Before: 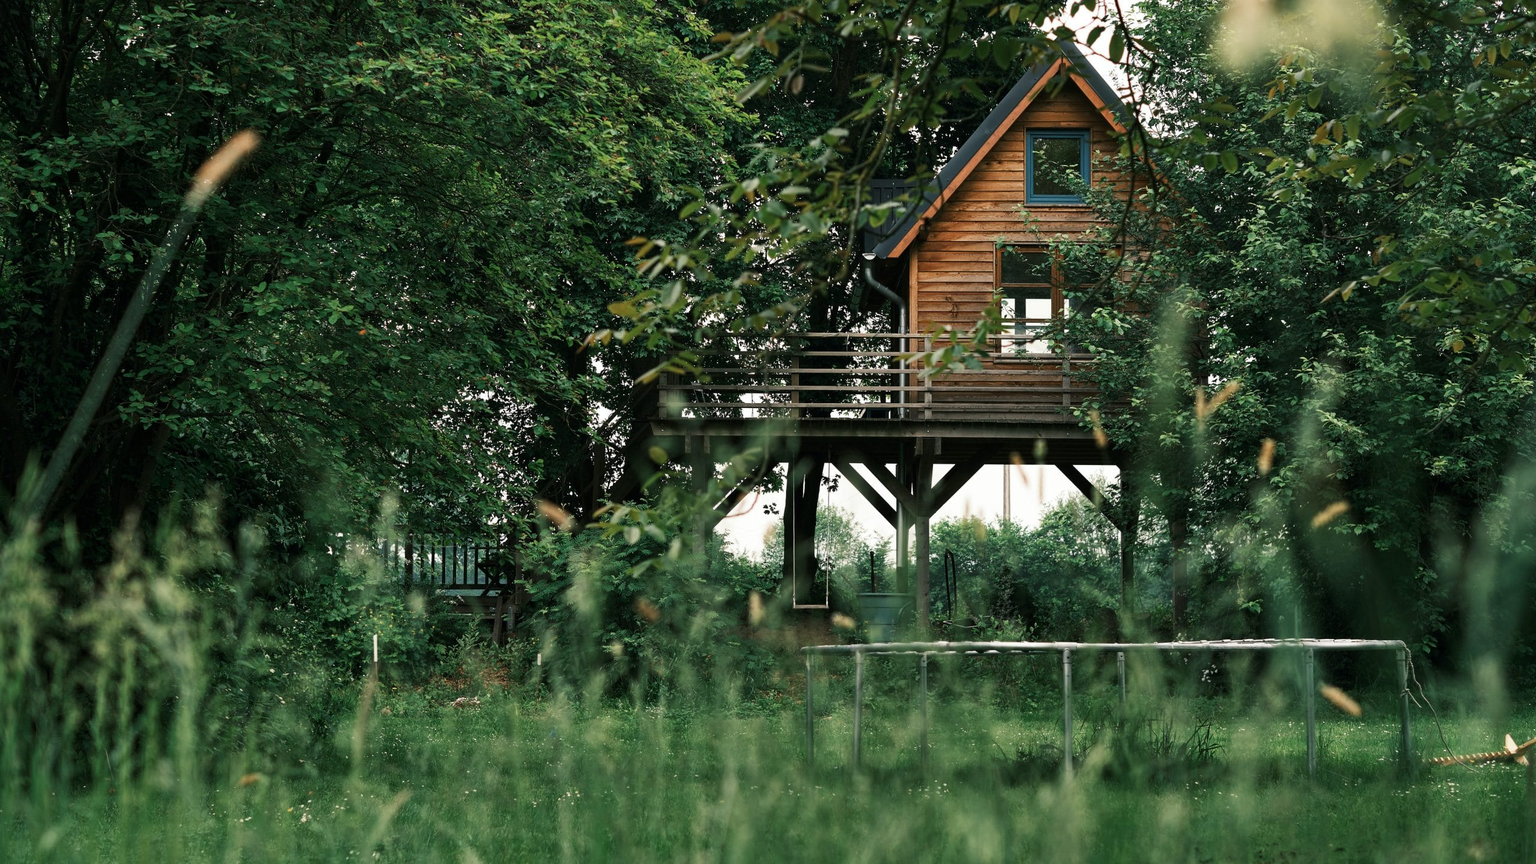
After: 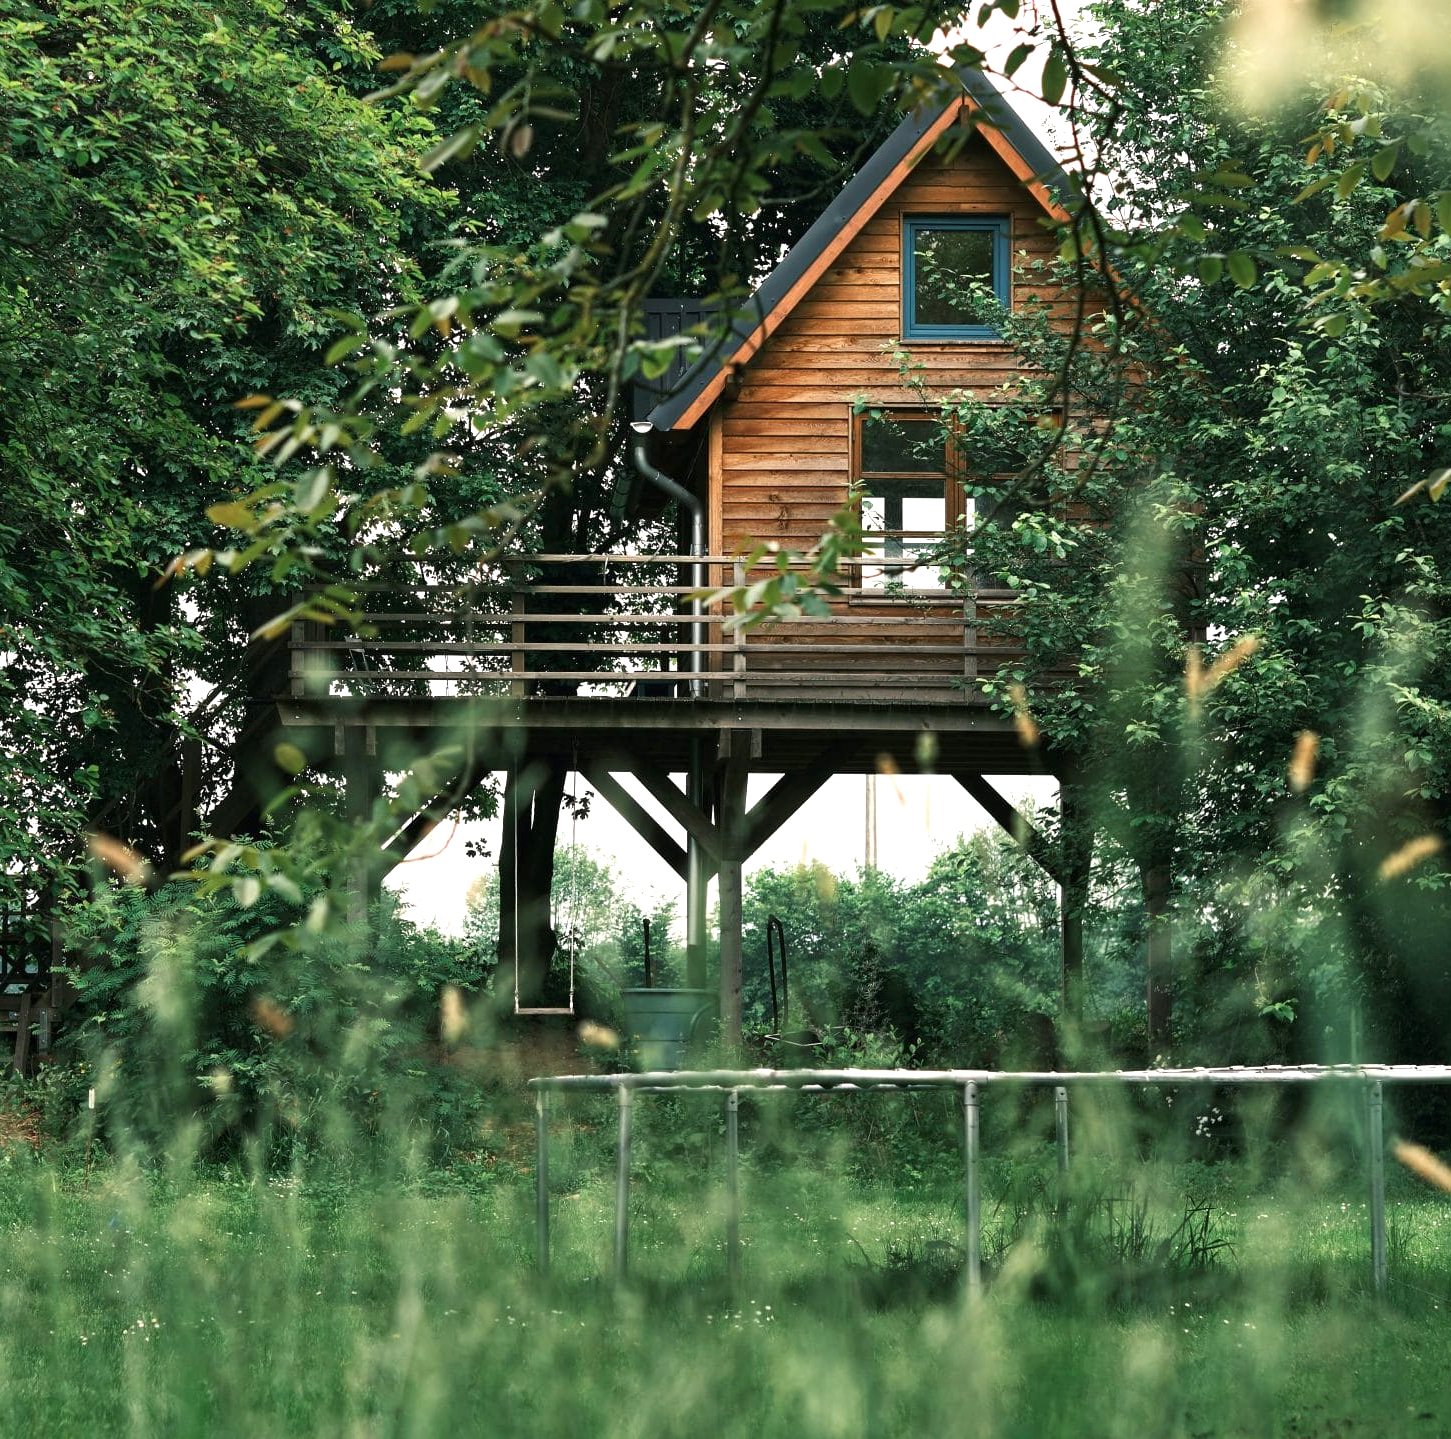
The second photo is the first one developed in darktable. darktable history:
crop: left 31.547%, top 0.007%, right 11.749%
tone equalizer: on, module defaults
exposure: exposure 0.61 EV, compensate exposure bias true, compensate highlight preservation false
